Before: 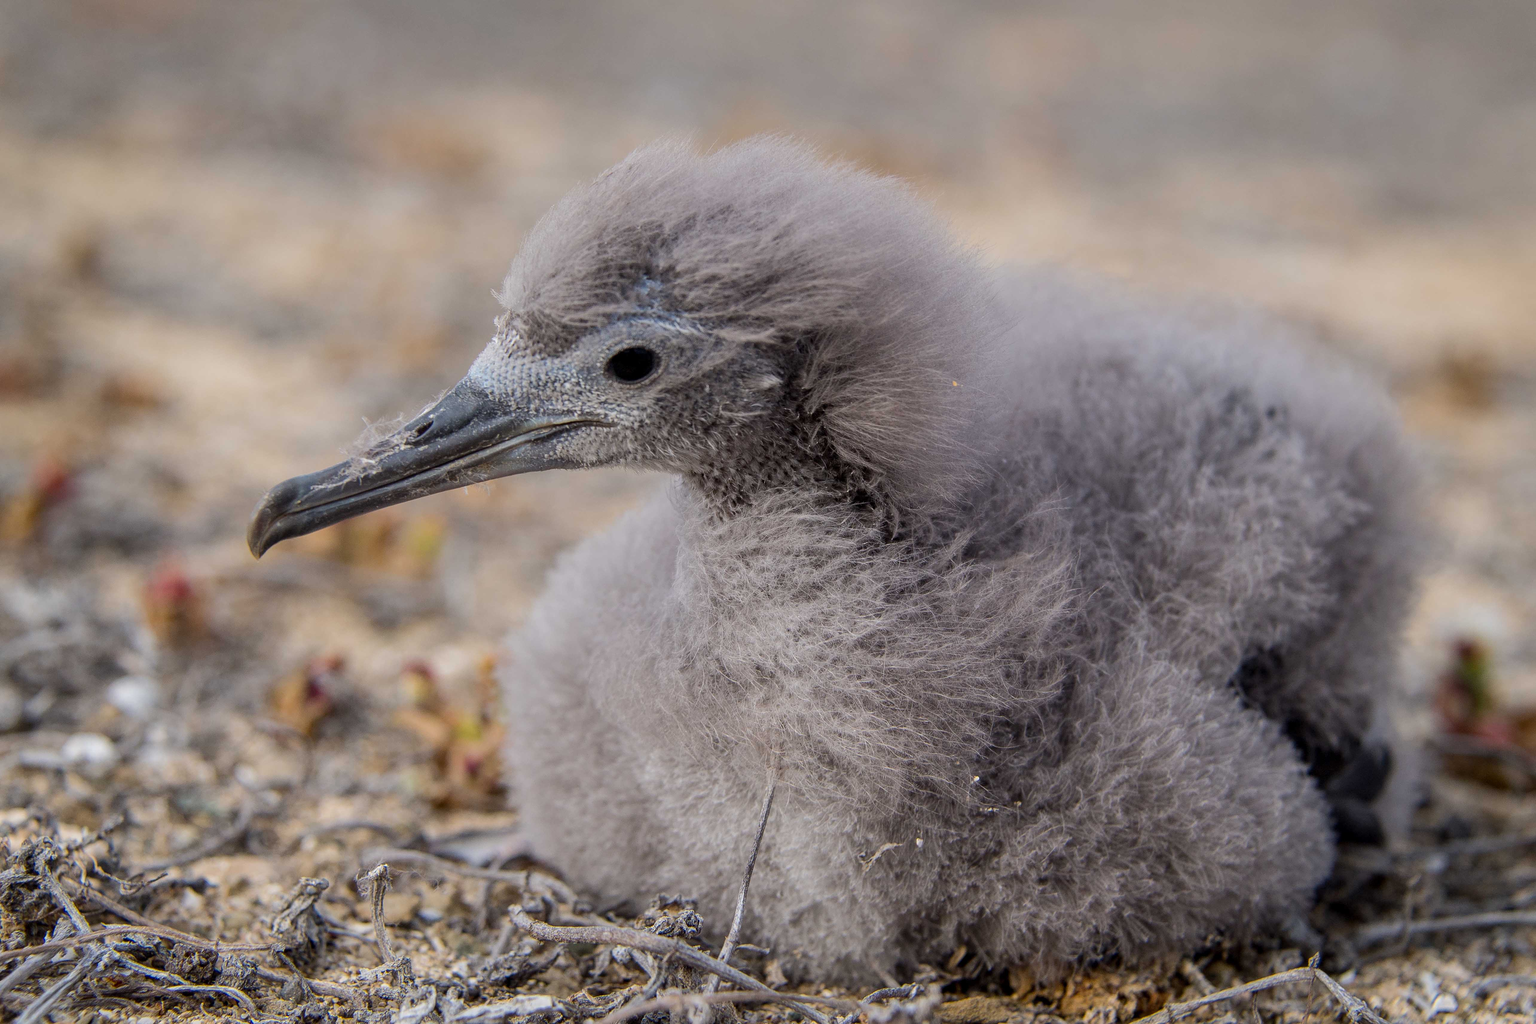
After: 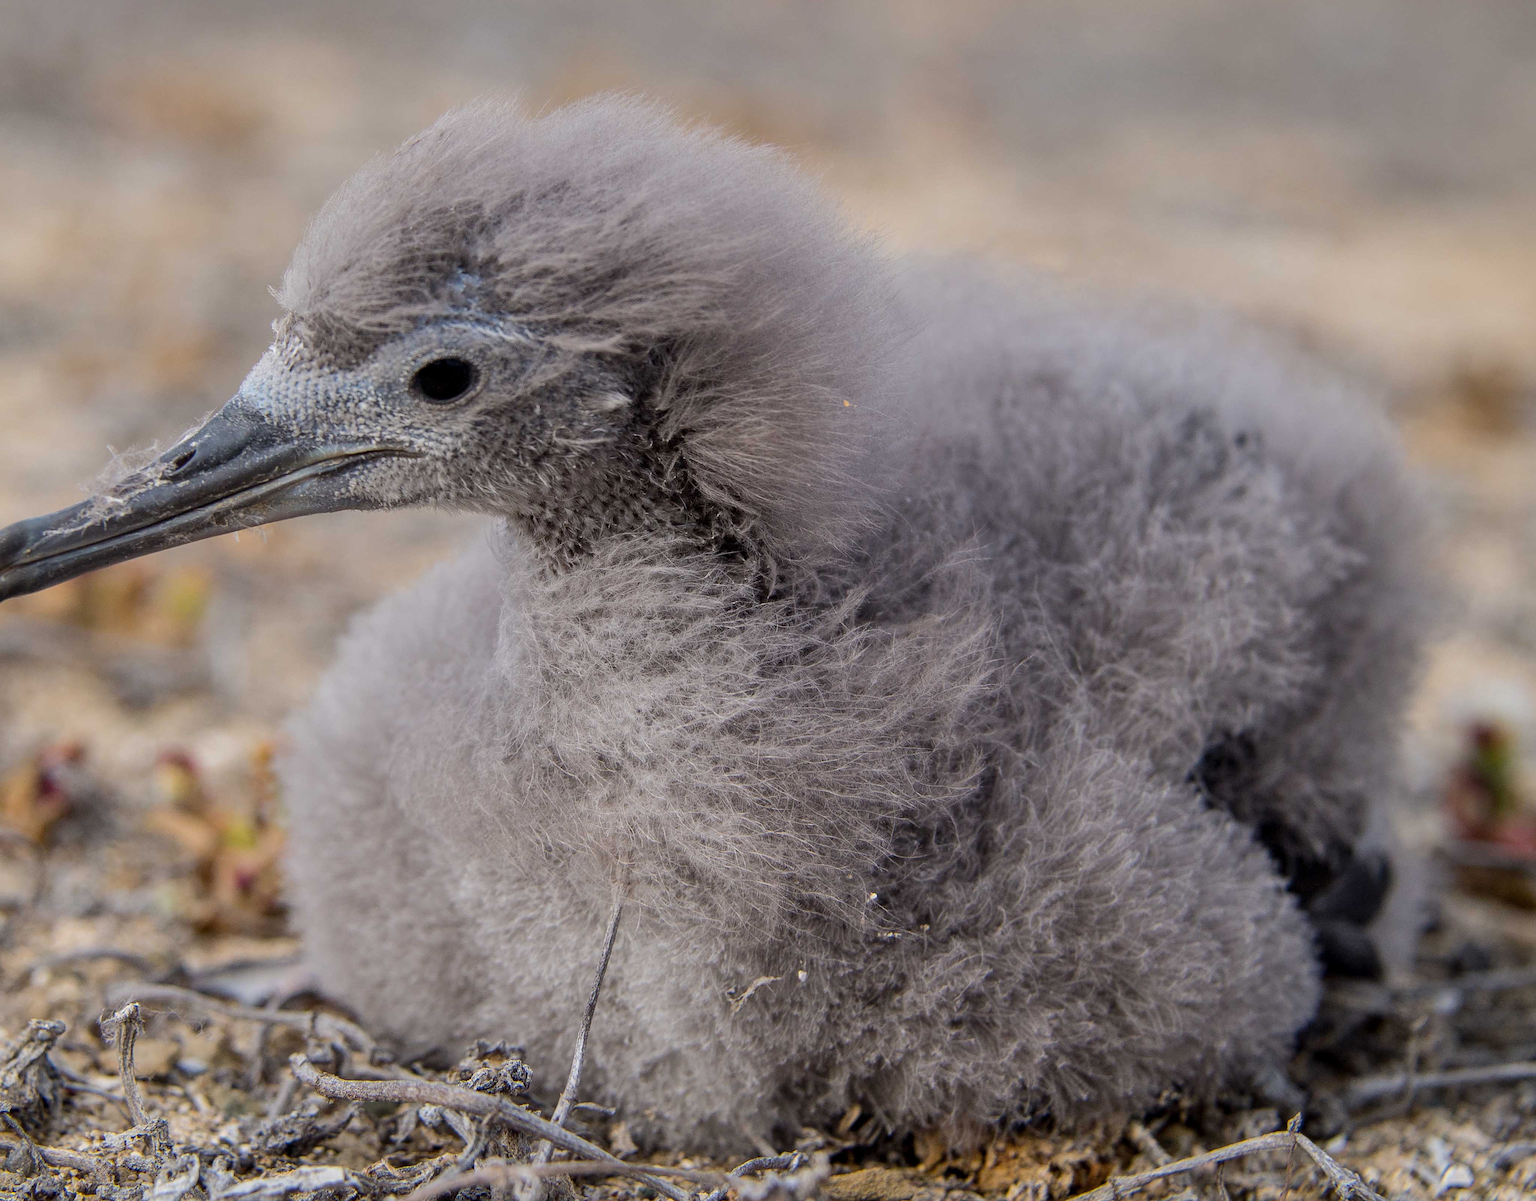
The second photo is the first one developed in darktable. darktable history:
shadows and highlights: shadows 37.26, highlights -27.41, soften with gaussian
crop and rotate: left 18.031%, top 5.941%, right 1.801%
